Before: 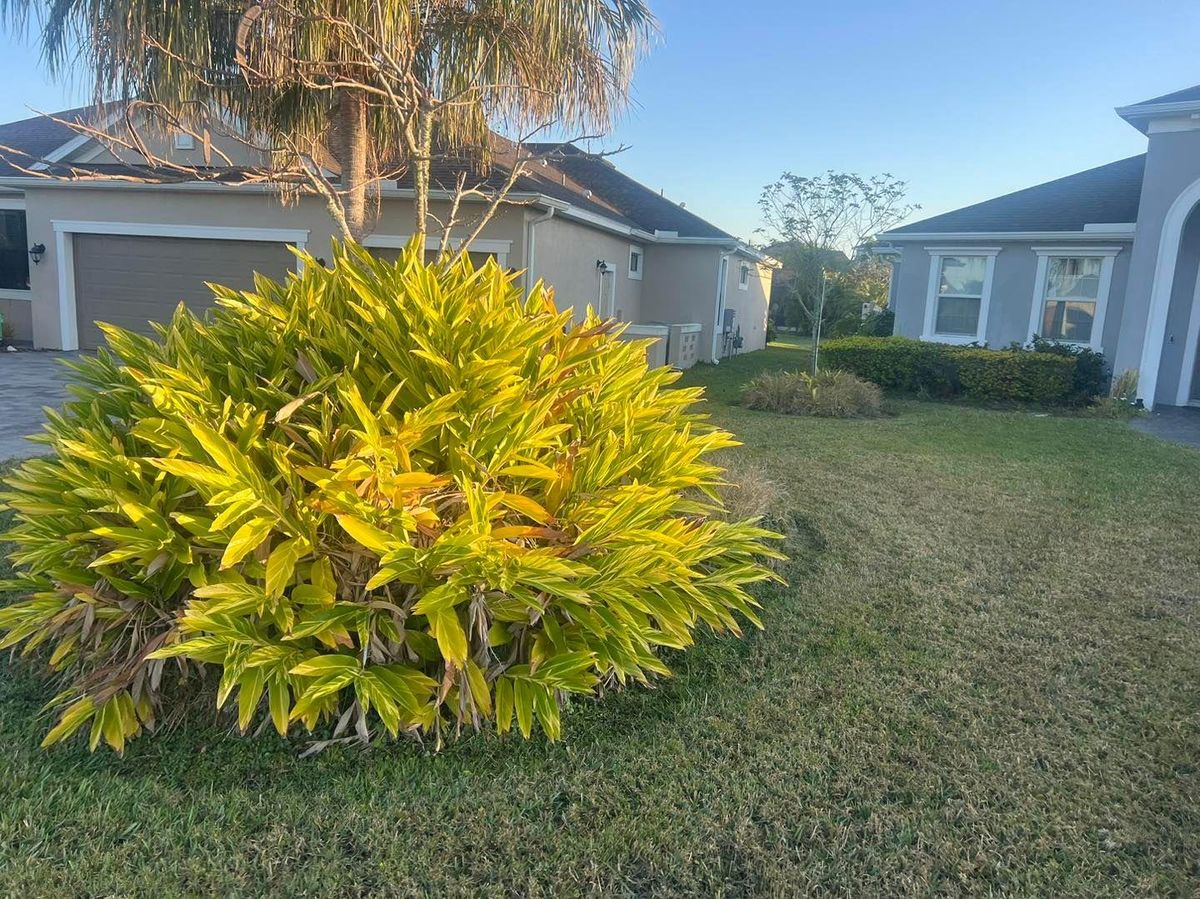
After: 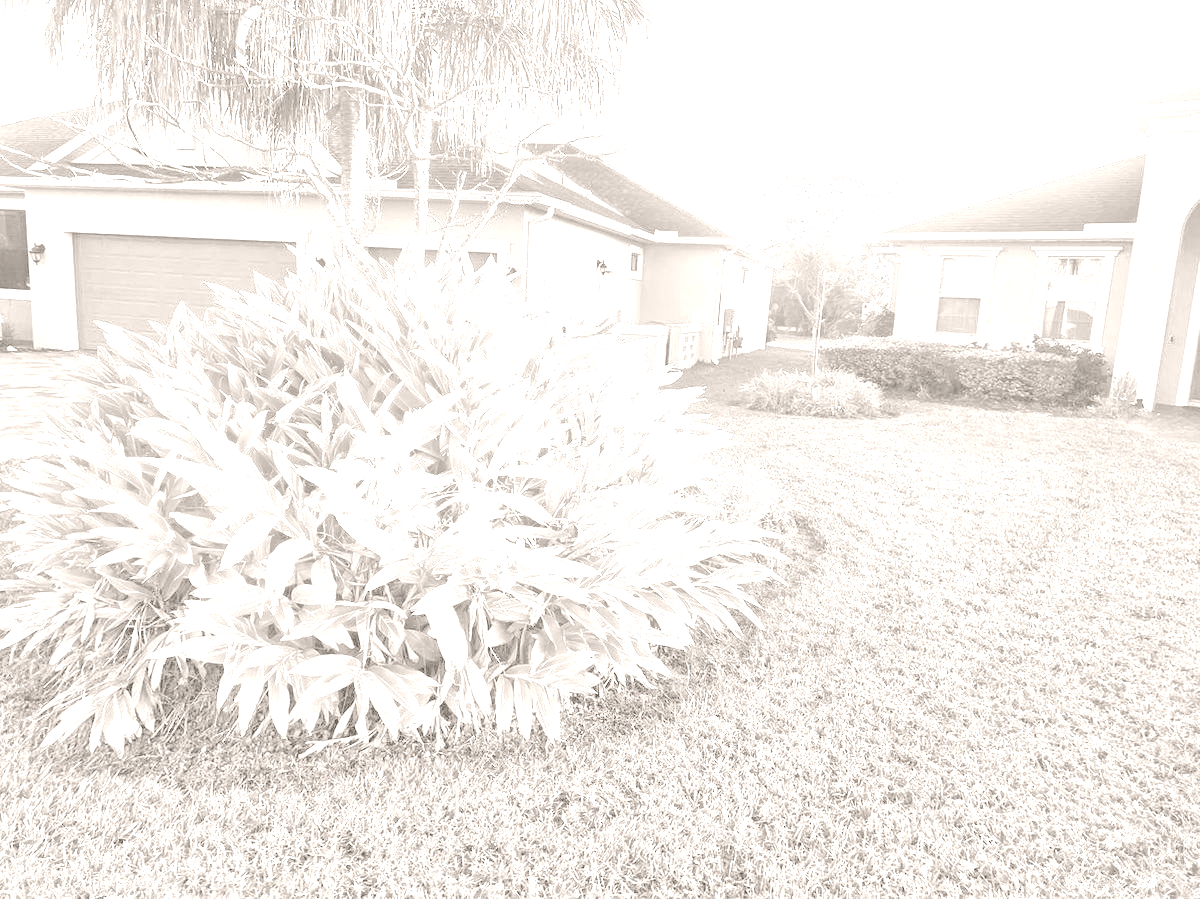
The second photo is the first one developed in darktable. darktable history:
tone equalizer: -7 EV 0.15 EV, -6 EV 0.6 EV, -5 EV 1.15 EV, -4 EV 1.33 EV, -3 EV 1.15 EV, -2 EV 0.6 EV, -1 EV 0.15 EV, mask exposure compensation -0.5 EV
fill light: on, module defaults
colorize: hue 34.49°, saturation 35.33%, source mix 100%, lightness 55%, version 1
contrast brightness saturation: contrast 0.08, saturation 0.2
exposure: black level correction 0.001, exposure 0.955 EV, compensate exposure bias true, compensate highlight preservation false
